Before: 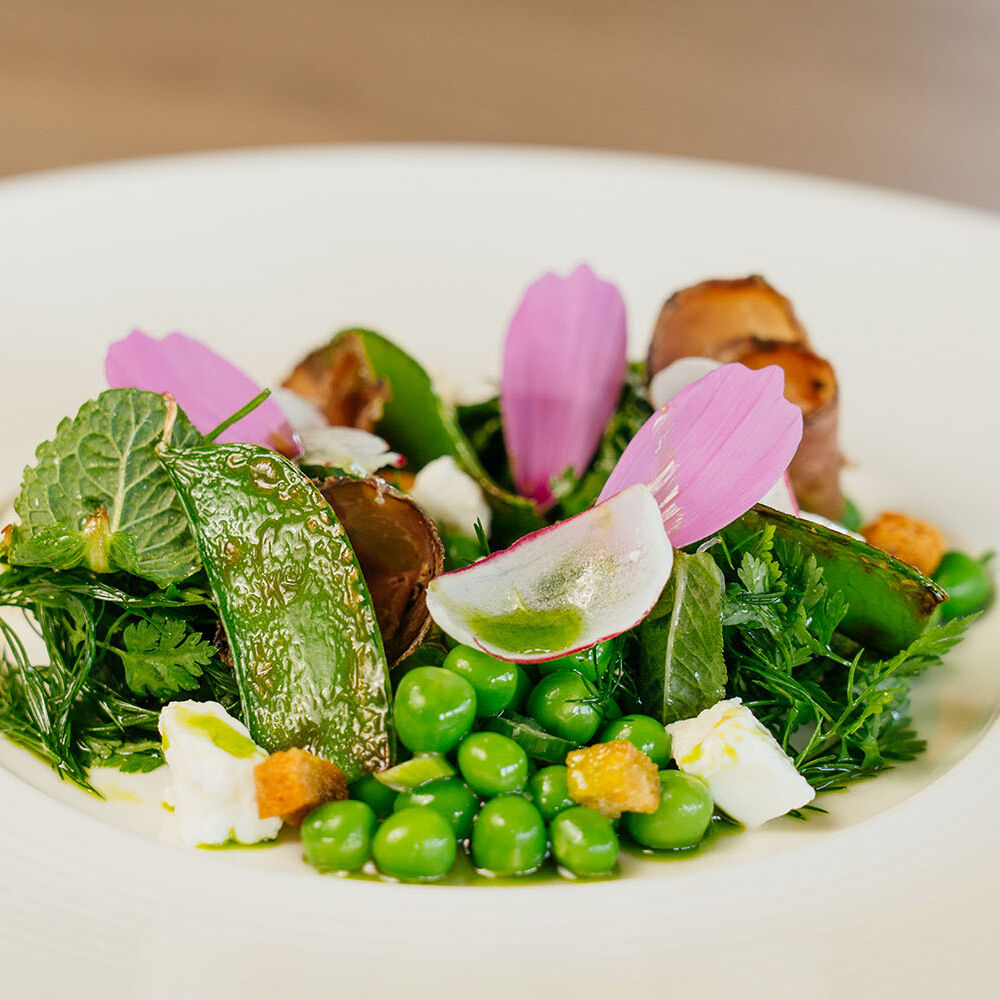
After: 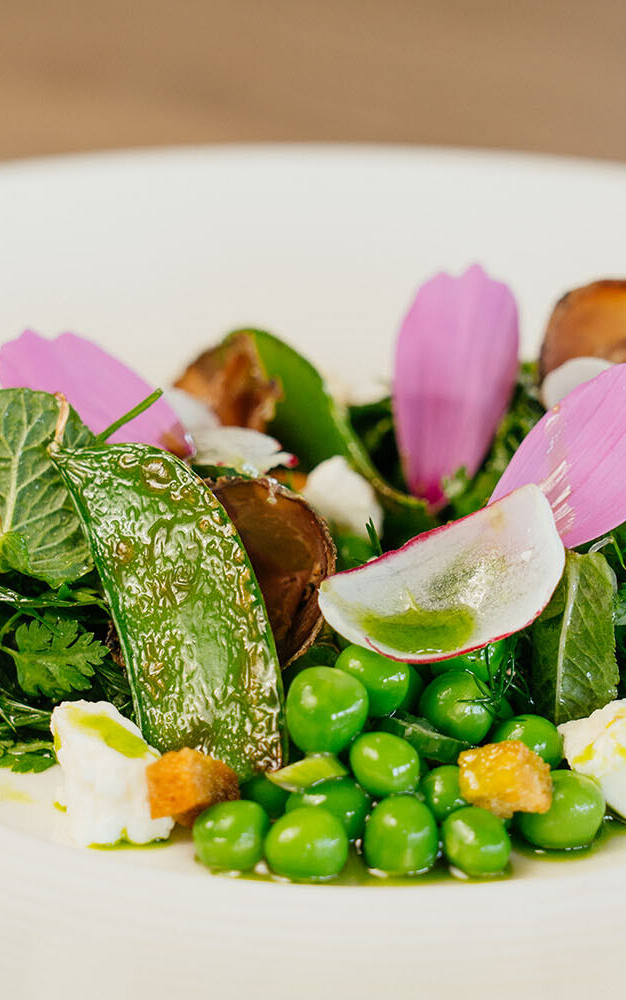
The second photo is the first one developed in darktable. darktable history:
crop: left 10.862%, right 26.496%
